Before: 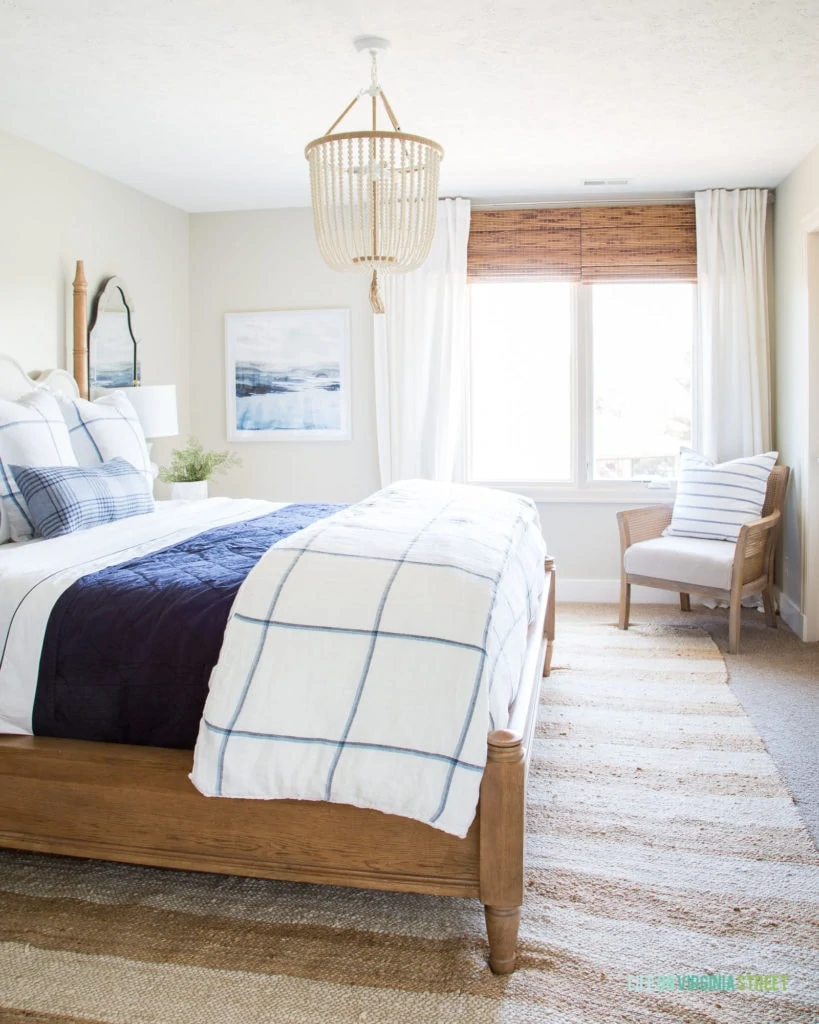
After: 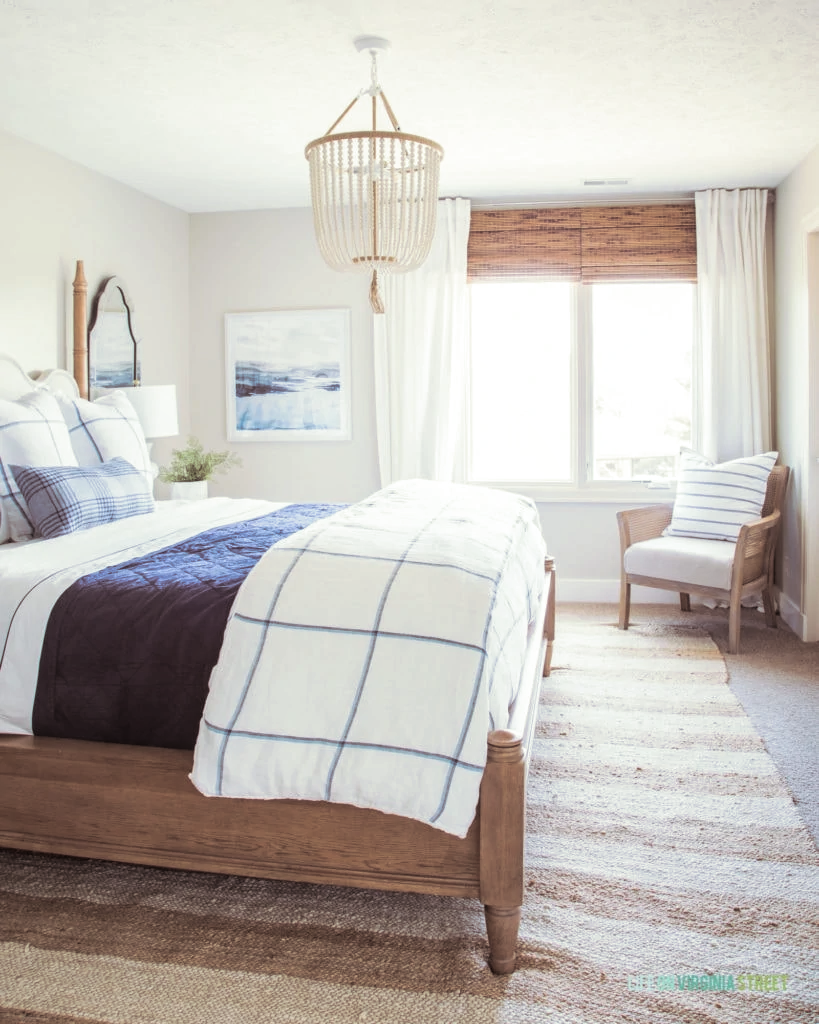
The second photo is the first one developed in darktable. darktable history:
split-toning: shadows › saturation 0.2
local contrast: detail 110%
